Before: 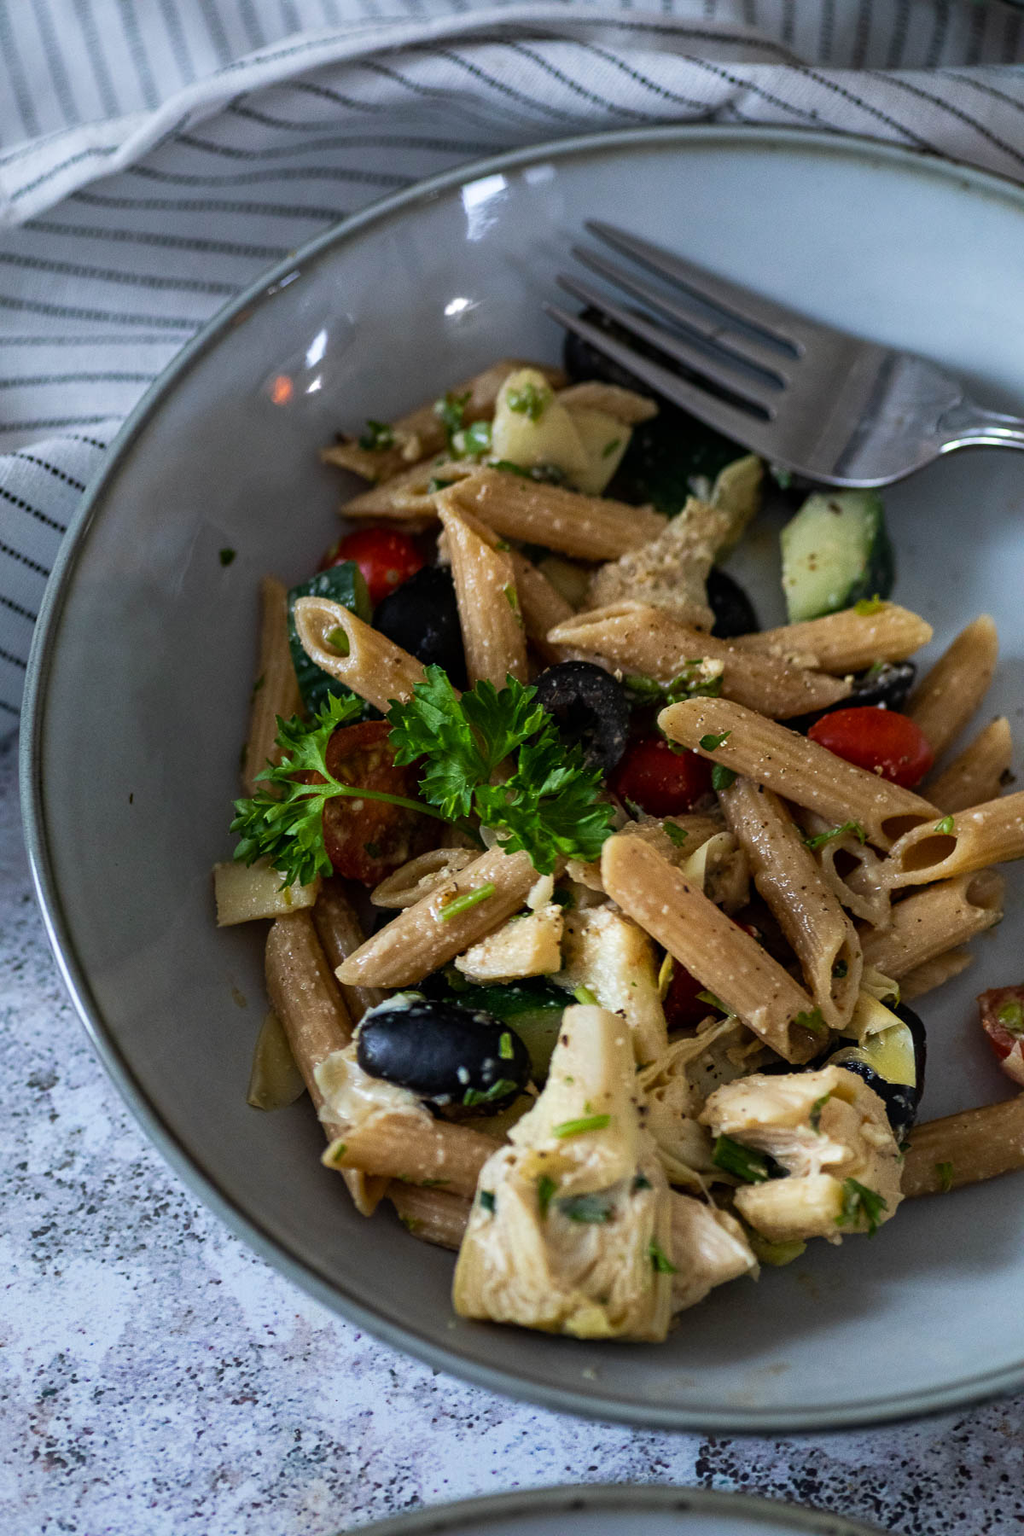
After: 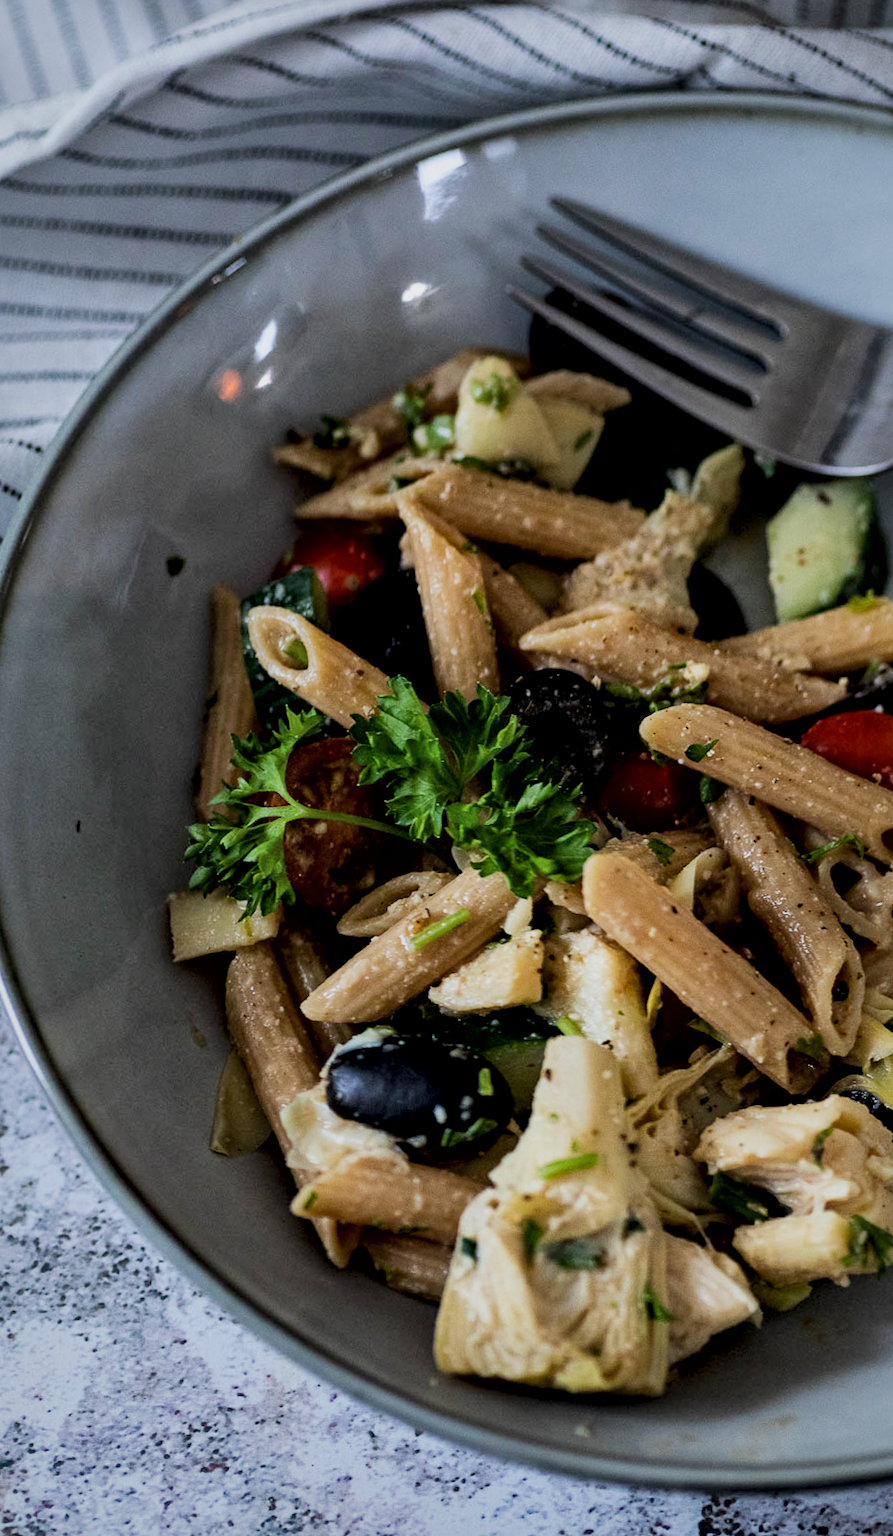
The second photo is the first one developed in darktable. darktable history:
local contrast: mode bilateral grid, contrast 24, coarseness 60, detail 152%, midtone range 0.2
filmic rgb: black relative exposure -7.65 EV, white relative exposure 4.56 EV, threshold 2.98 EV, hardness 3.61, contrast 0.984, enable highlight reconstruction true
crop and rotate: angle 1.3°, left 4.284%, top 0.713%, right 11.462%, bottom 2.637%
